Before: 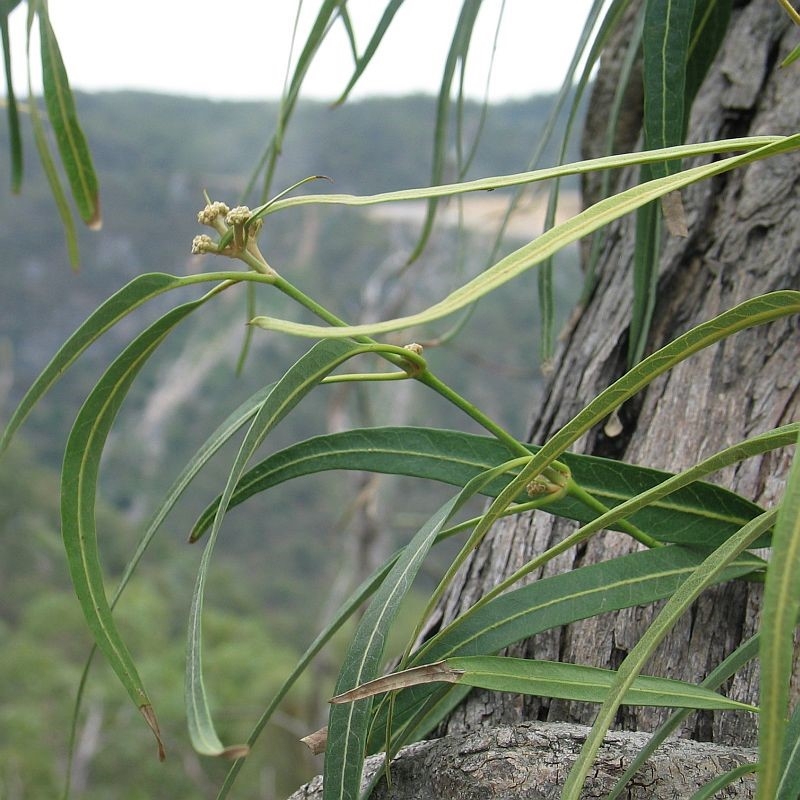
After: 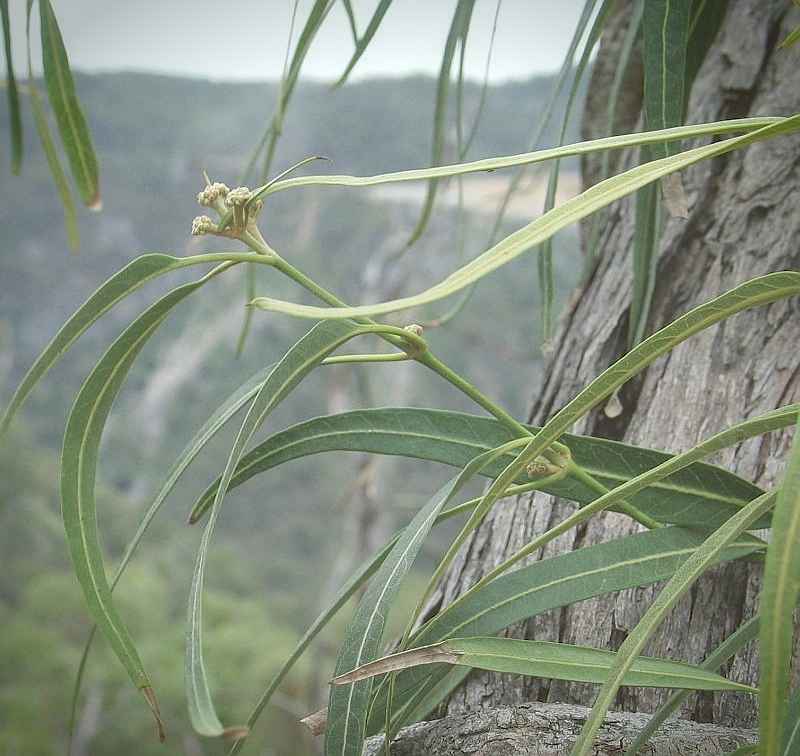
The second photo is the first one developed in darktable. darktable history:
crop and rotate: top 2.479%, bottom 3.018%
grain: coarseness 0.09 ISO, strength 10%
sharpen: radius 1
local contrast: on, module defaults
color balance: lift [1.004, 1.002, 1.002, 0.998], gamma [1, 1.007, 1.002, 0.993], gain [1, 0.977, 1.013, 1.023], contrast -3.64%
tone curve: curves: ch0 [(0, 0) (0.003, 0.238) (0.011, 0.238) (0.025, 0.242) (0.044, 0.256) (0.069, 0.277) (0.1, 0.294) (0.136, 0.315) (0.177, 0.345) (0.224, 0.379) (0.277, 0.419) (0.335, 0.463) (0.399, 0.511) (0.468, 0.566) (0.543, 0.627) (0.623, 0.687) (0.709, 0.75) (0.801, 0.824) (0.898, 0.89) (1, 1)], preserve colors none
vignetting: fall-off start 88.53%, fall-off radius 44.2%, saturation 0.376, width/height ratio 1.161
